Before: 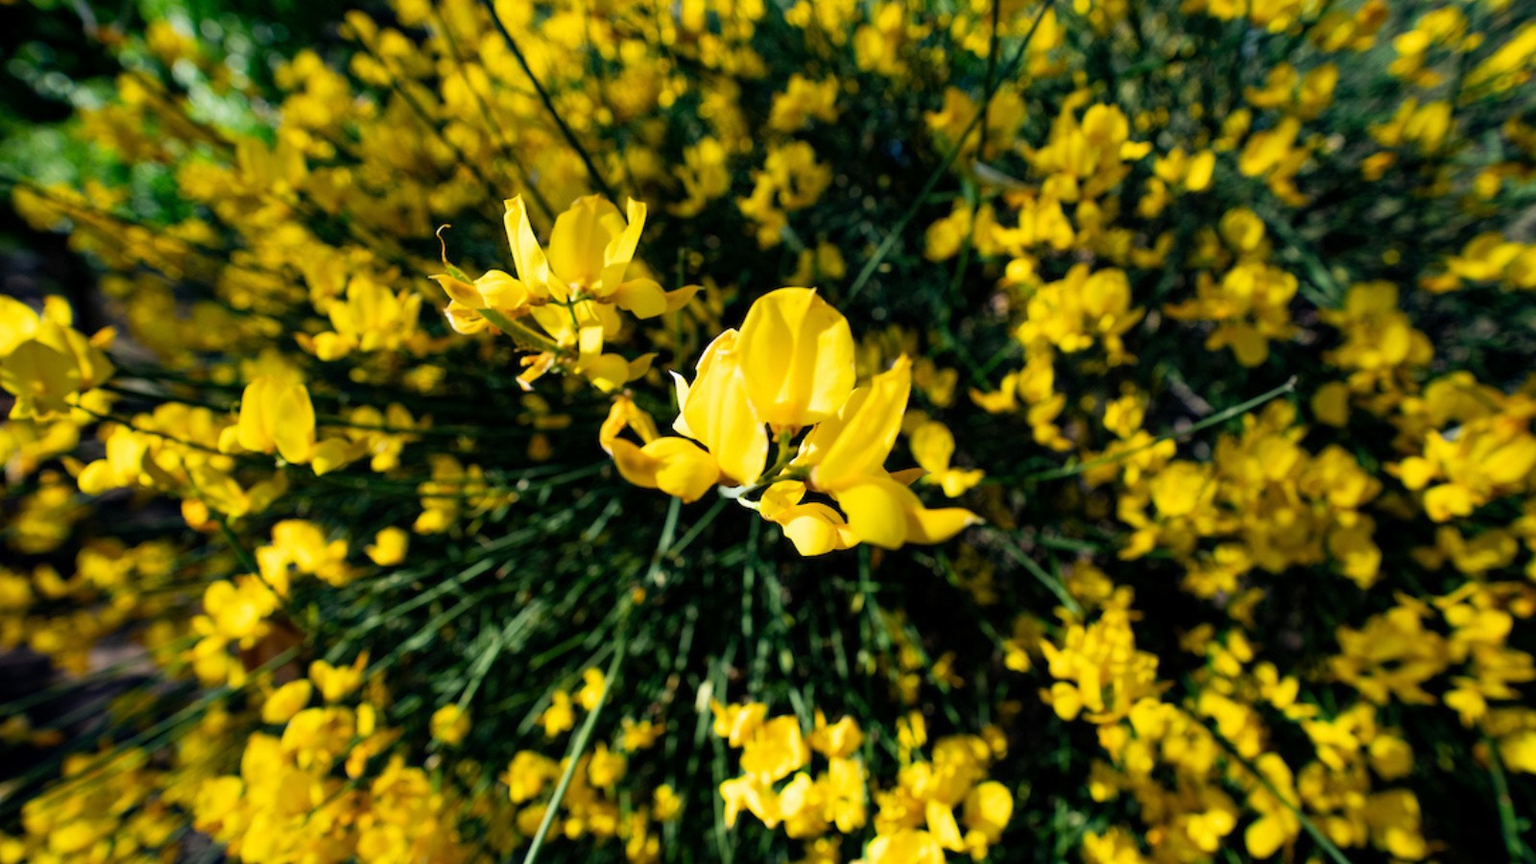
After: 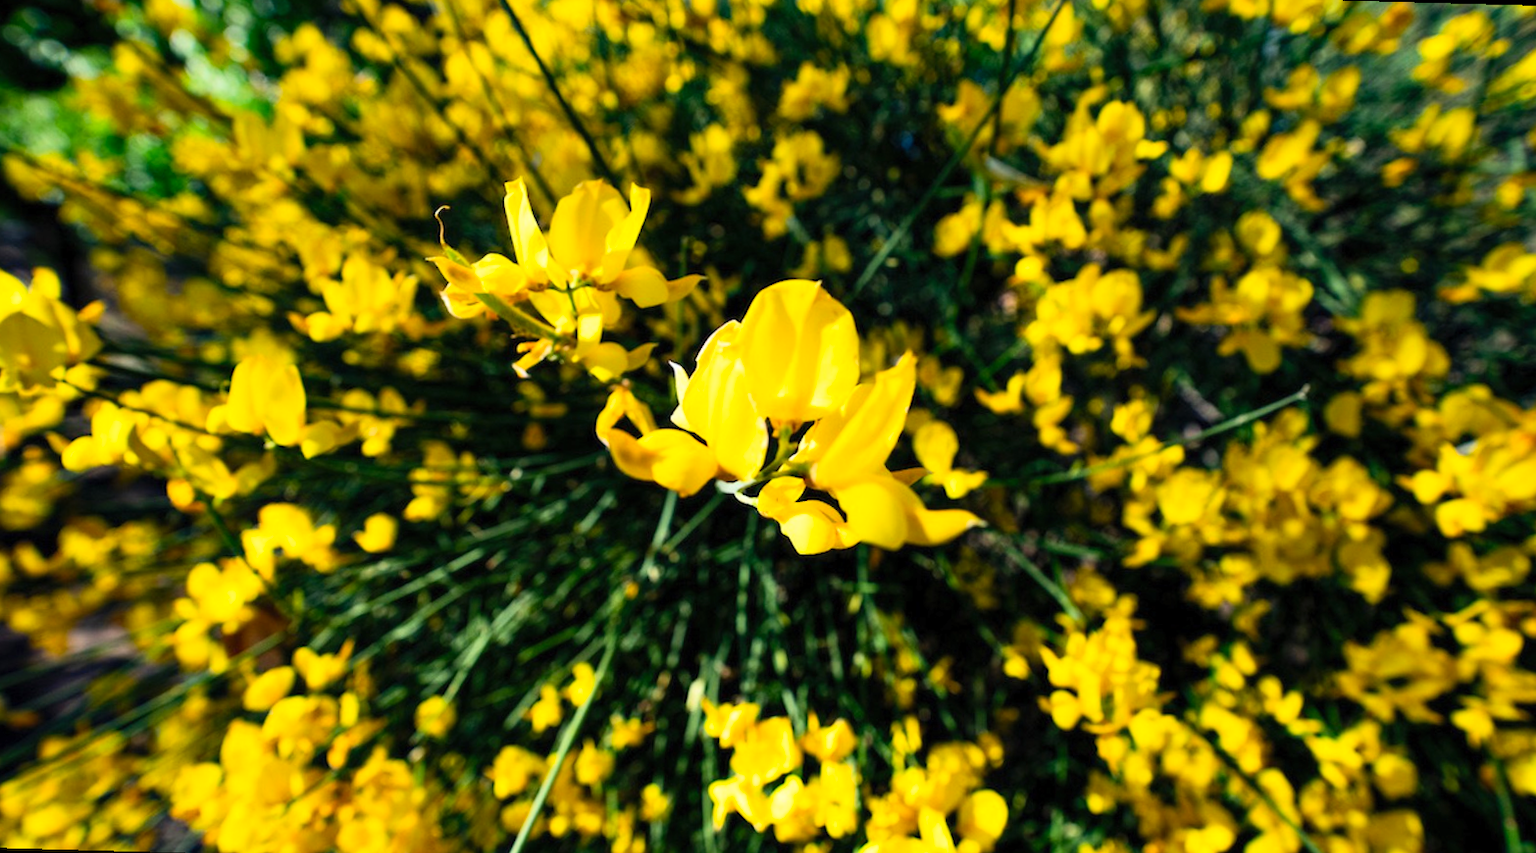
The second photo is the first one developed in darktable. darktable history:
contrast brightness saturation: contrast 0.2, brightness 0.16, saturation 0.22
rotate and perspective: rotation 1.57°, crop left 0.018, crop right 0.982, crop top 0.039, crop bottom 0.961
